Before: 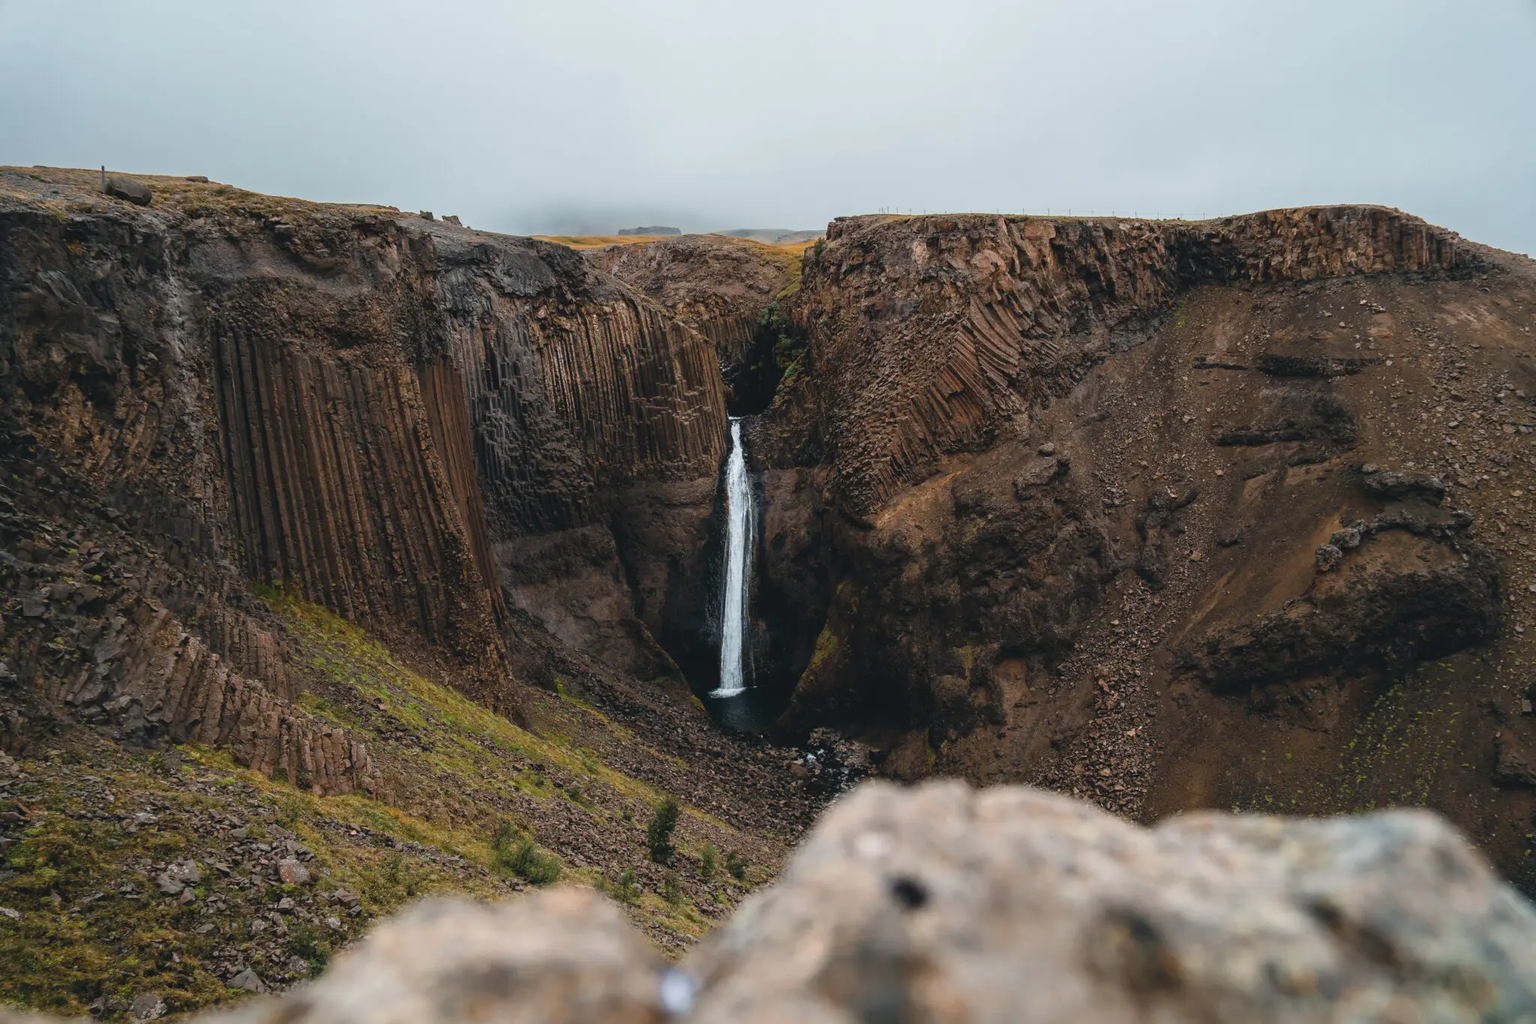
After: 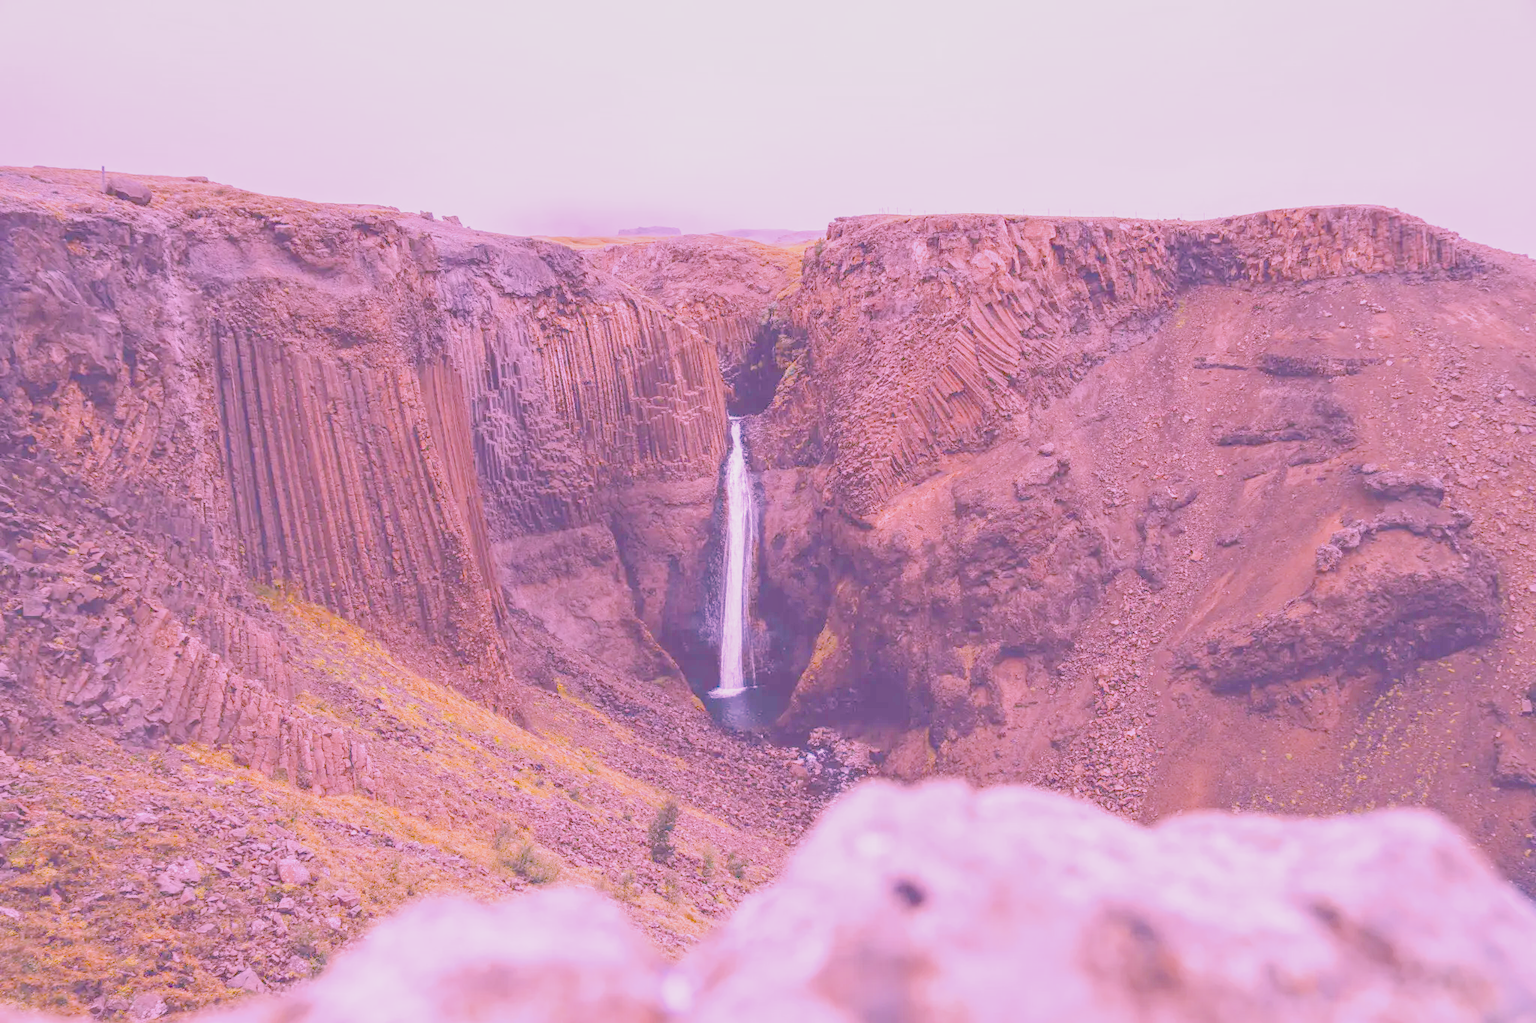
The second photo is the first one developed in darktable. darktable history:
raw chromatic aberrations: on, module defaults
exposure: black level correction 0.001, exposure 0.5 EV, compensate exposure bias true, compensate highlight preservation false
filmic rgb: black relative exposure -7.65 EV, white relative exposure 4.56 EV, hardness 3.61
highlight reconstruction: method reconstruct color, iterations 1, diameter of reconstruction 64 px
hot pixels: on, module defaults
lens correction: scale 1.01, crop 1, focal 85, aperture 2.8, distance 10.02, camera "Canon EOS RP", lens "Canon RF 85mm F2 MACRO IS STM"
raw denoise: x [[0, 0.25, 0.5, 0.75, 1] ×4]
tone equalizer "mask blending: all purposes": on, module defaults
white balance: red 1.943, blue 1.803
local contrast: detail 130%
color balance rgb: linear chroma grading › global chroma 15%, perceptual saturation grading › global saturation 30%
color zones: curves: ch0 [(0.068, 0.464) (0.25, 0.5) (0.48, 0.508) (0.75, 0.536) (0.886, 0.476) (0.967, 0.456)]; ch1 [(0.066, 0.456) (0.25, 0.5) (0.616, 0.508) (0.746, 0.56) (0.934, 0.444)]
